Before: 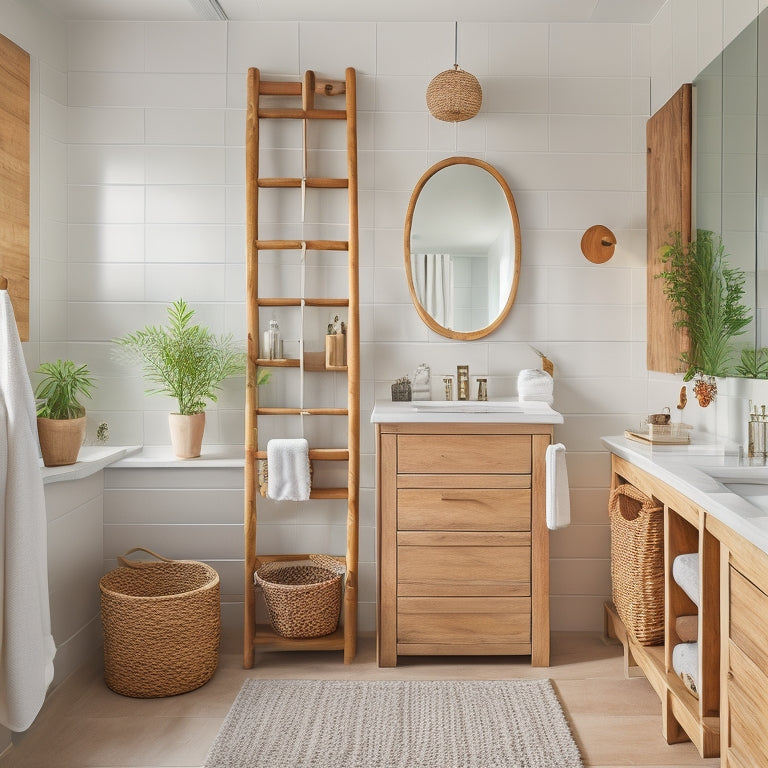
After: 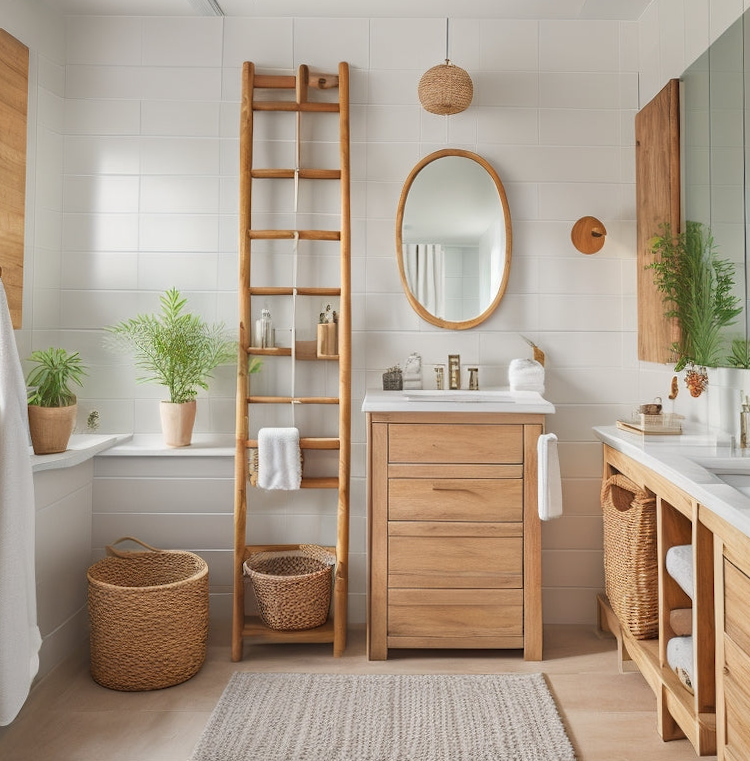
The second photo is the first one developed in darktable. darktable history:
rotate and perspective: rotation 0.226°, lens shift (vertical) -0.042, crop left 0.023, crop right 0.982, crop top 0.006, crop bottom 0.994
